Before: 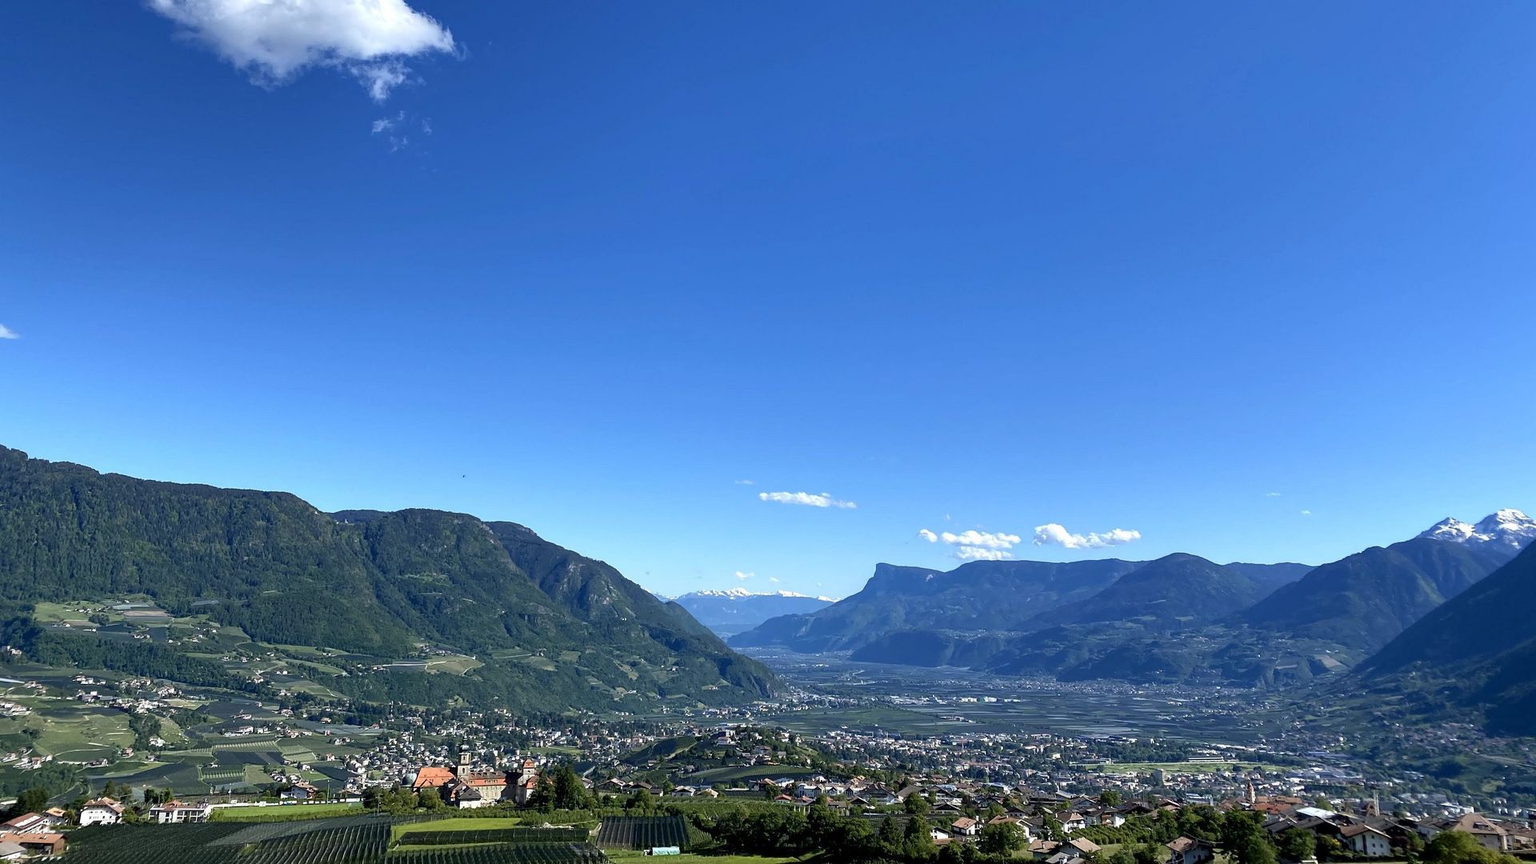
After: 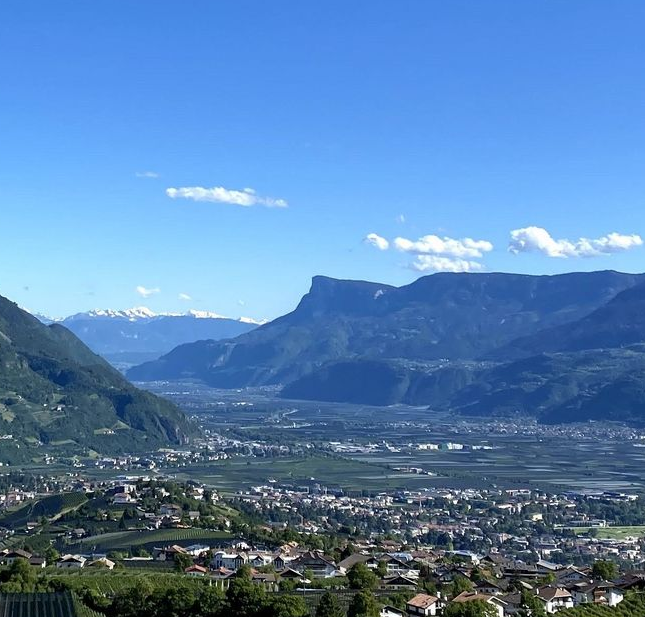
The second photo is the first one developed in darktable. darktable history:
crop: left 40.785%, top 39.641%, right 25.599%, bottom 3.164%
